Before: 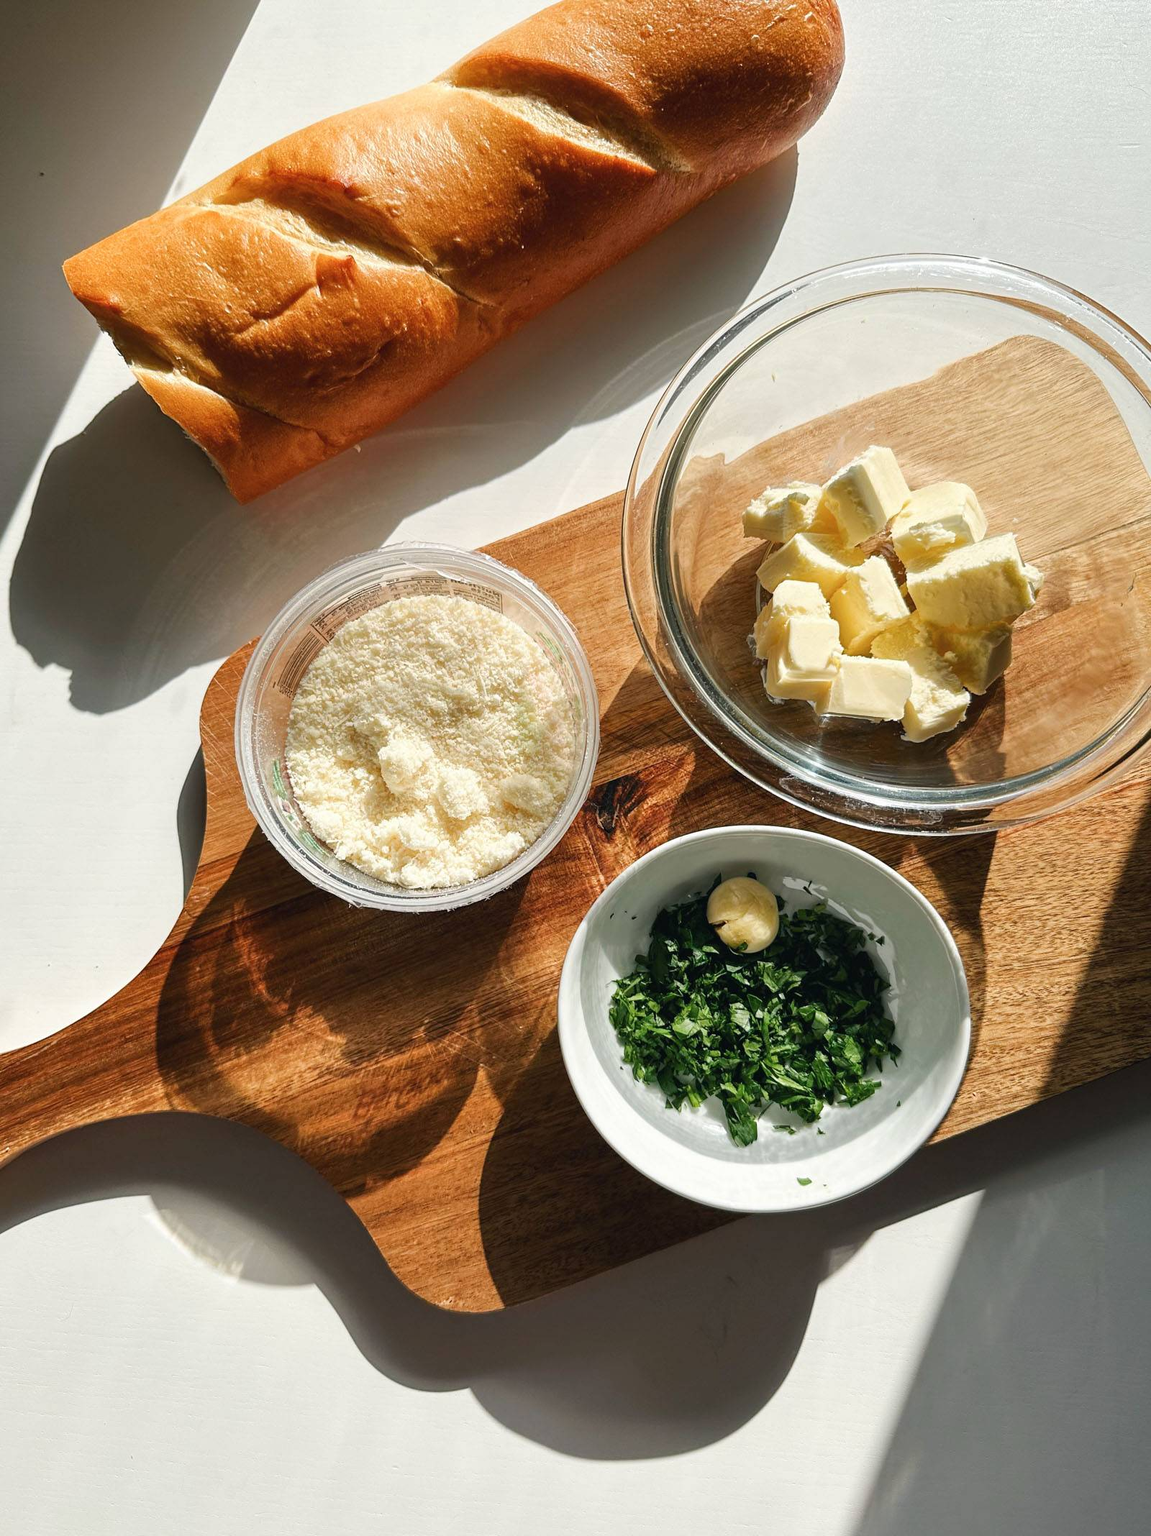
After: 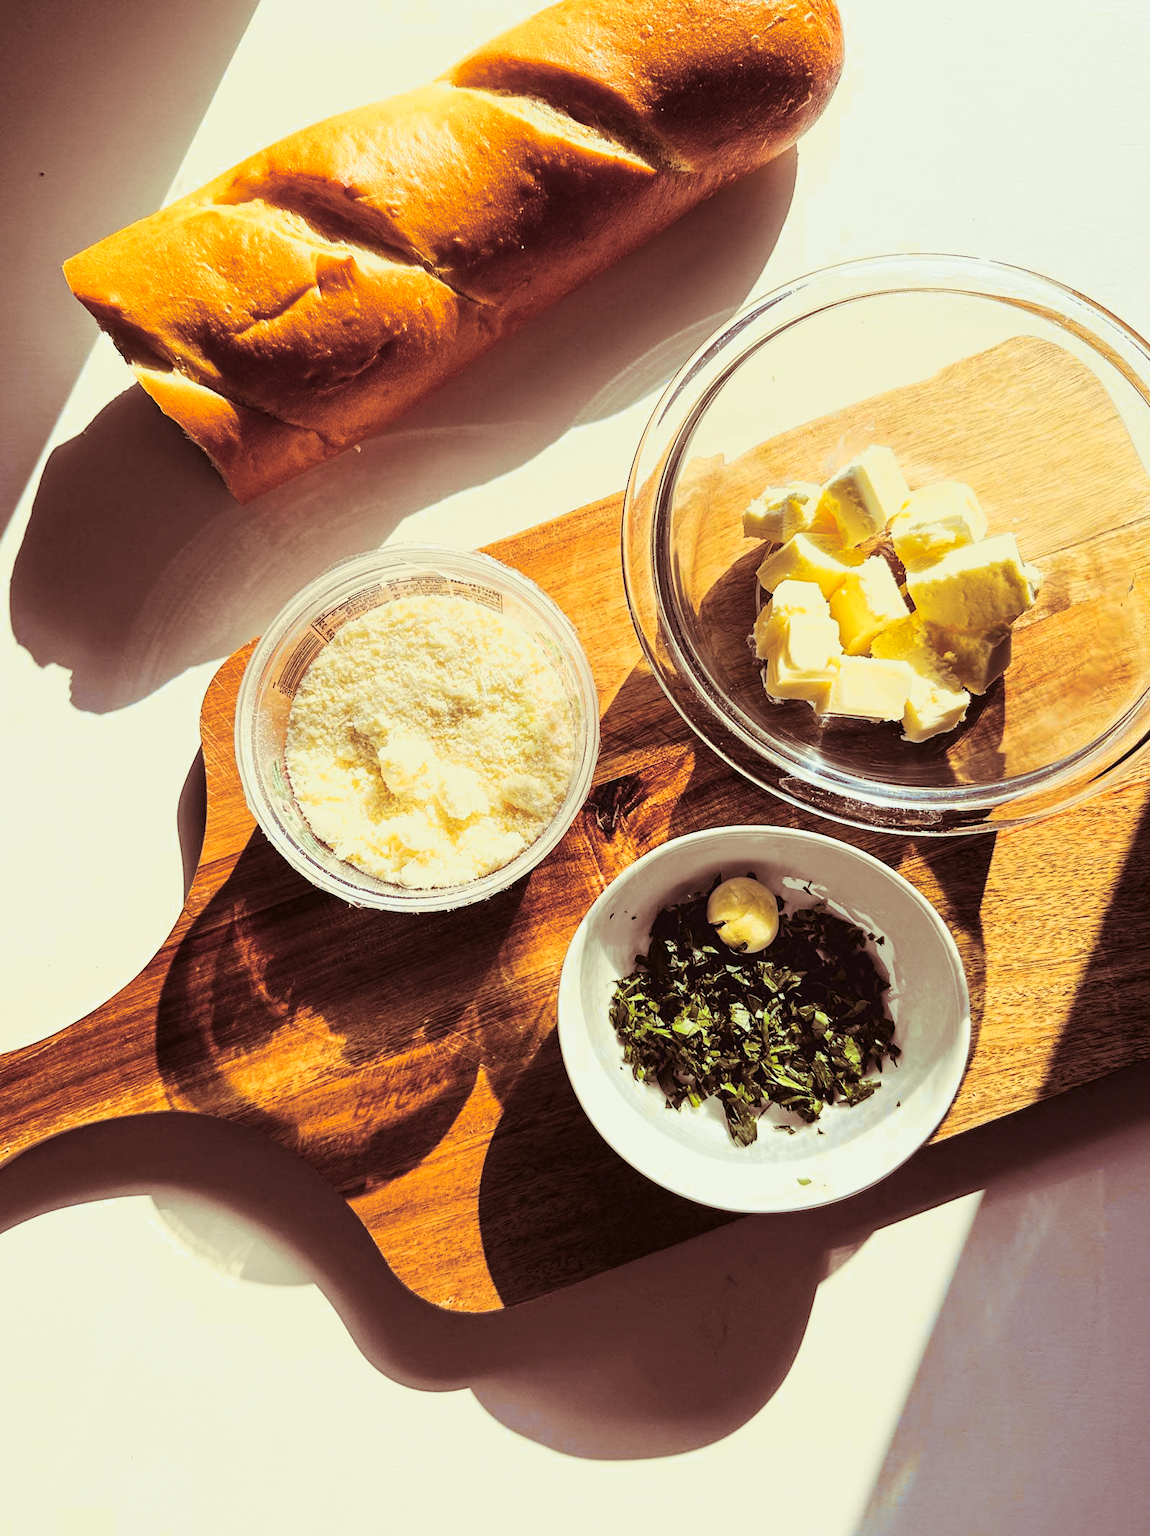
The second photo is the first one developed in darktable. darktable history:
split-toning: compress 20%
tone curve: curves: ch0 [(0, 0.029) (0.087, 0.084) (0.227, 0.239) (0.46, 0.576) (0.657, 0.796) (0.861, 0.932) (0.997, 0.951)]; ch1 [(0, 0) (0.353, 0.344) (0.45, 0.46) (0.502, 0.494) (0.534, 0.523) (0.573, 0.576) (0.602, 0.631) (0.647, 0.669) (1, 1)]; ch2 [(0, 0) (0.333, 0.346) (0.385, 0.395) (0.44, 0.466) (0.5, 0.493) (0.521, 0.56) (0.553, 0.579) (0.573, 0.599) (0.667, 0.777) (1, 1)], color space Lab, independent channels, preserve colors none
